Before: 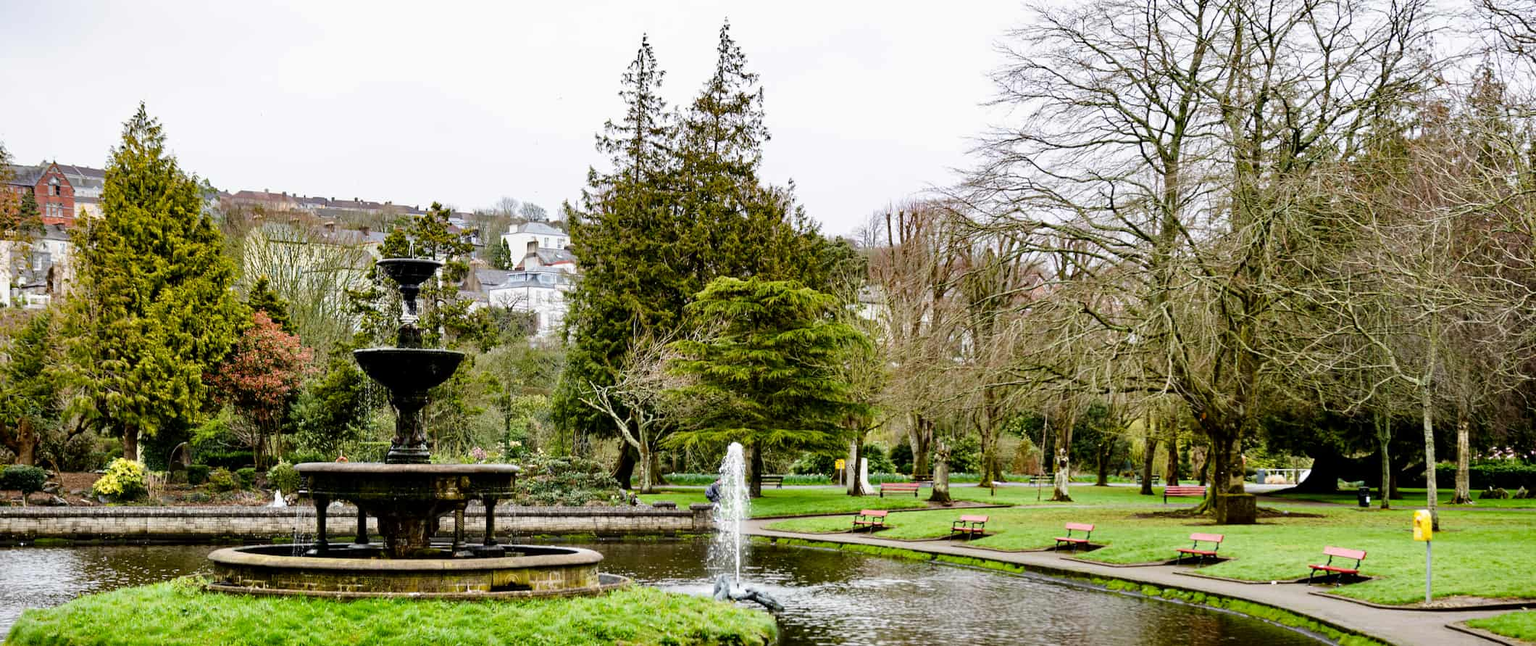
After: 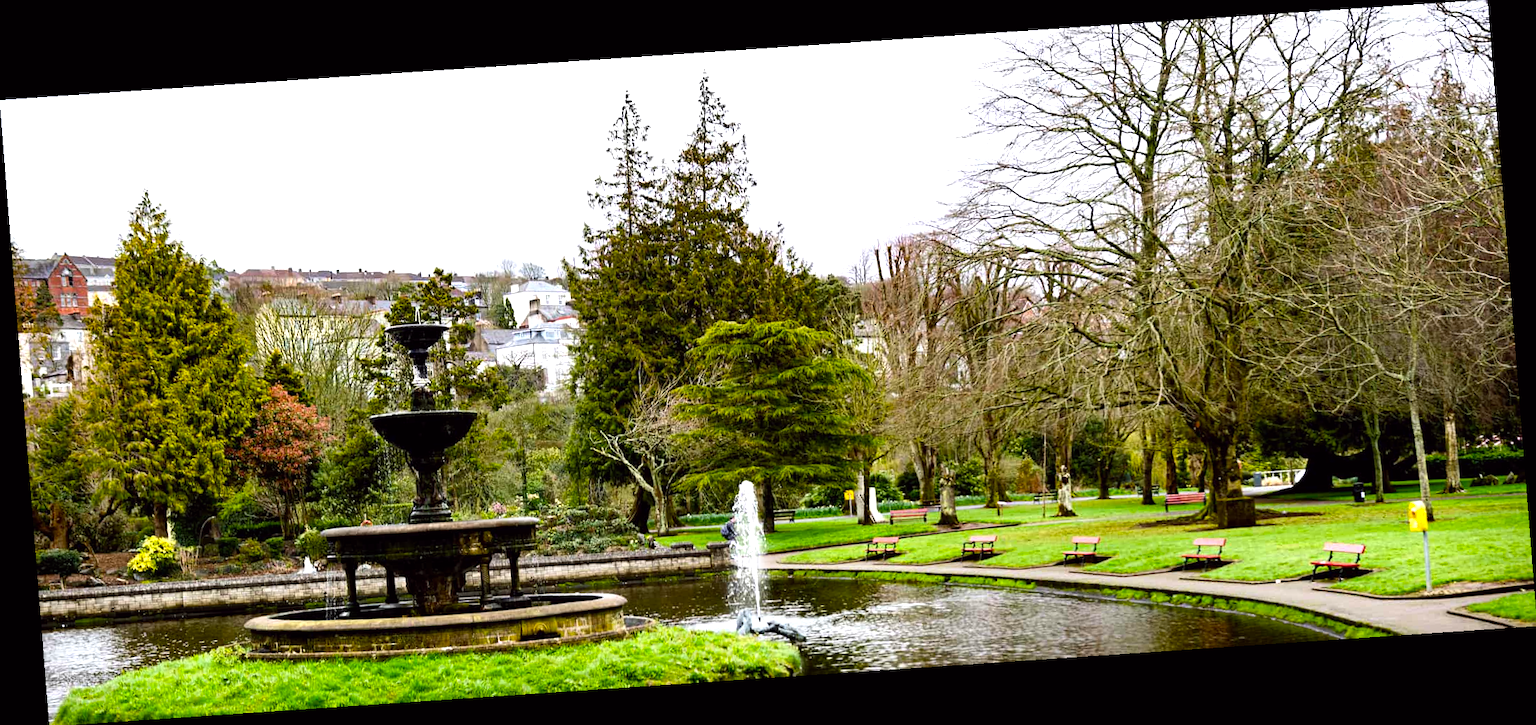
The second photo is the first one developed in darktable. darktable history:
color balance: lift [1, 1.001, 0.999, 1.001], gamma [1, 1.004, 1.007, 0.993], gain [1, 0.991, 0.987, 1.013], contrast 7.5%, contrast fulcrum 10%, output saturation 115%
tone equalizer: -8 EV -0.001 EV, -7 EV 0.001 EV, -6 EV -0.002 EV, -5 EV -0.003 EV, -4 EV -0.062 EV, -3 EV -0.222 EV, -2 EV -0.267 EV, -1 EV 0.105 EV, +0 EV 0.303 EV
rotate and perspective: rotation -4.2°, shear 0.006, automatic cropping off
